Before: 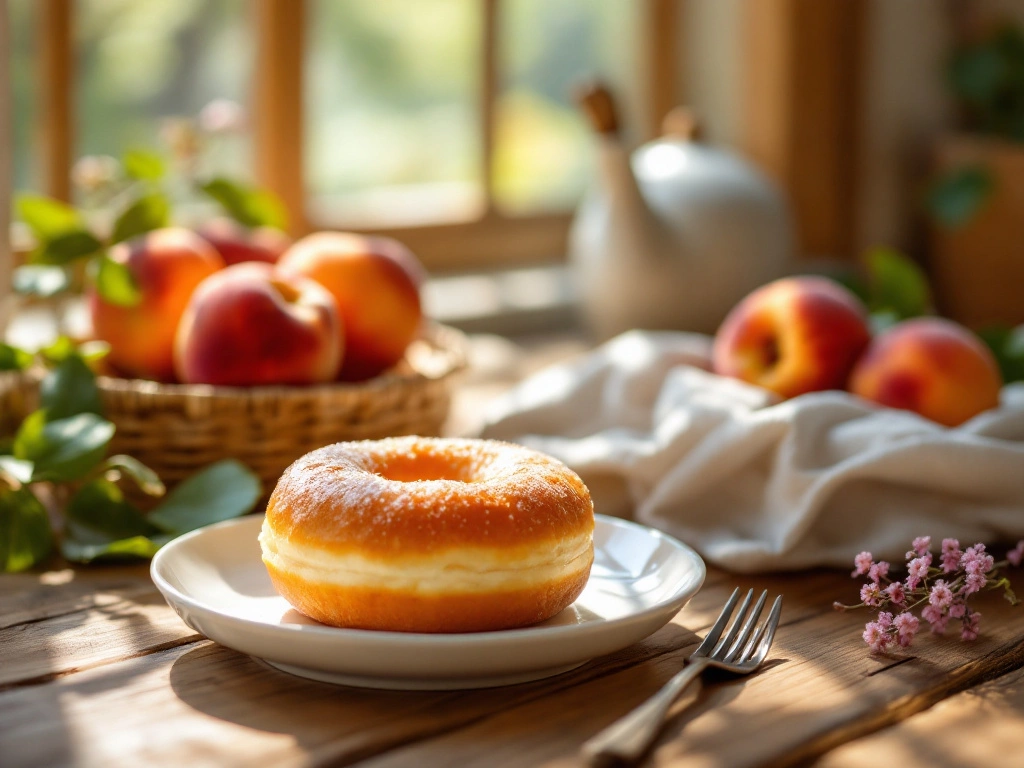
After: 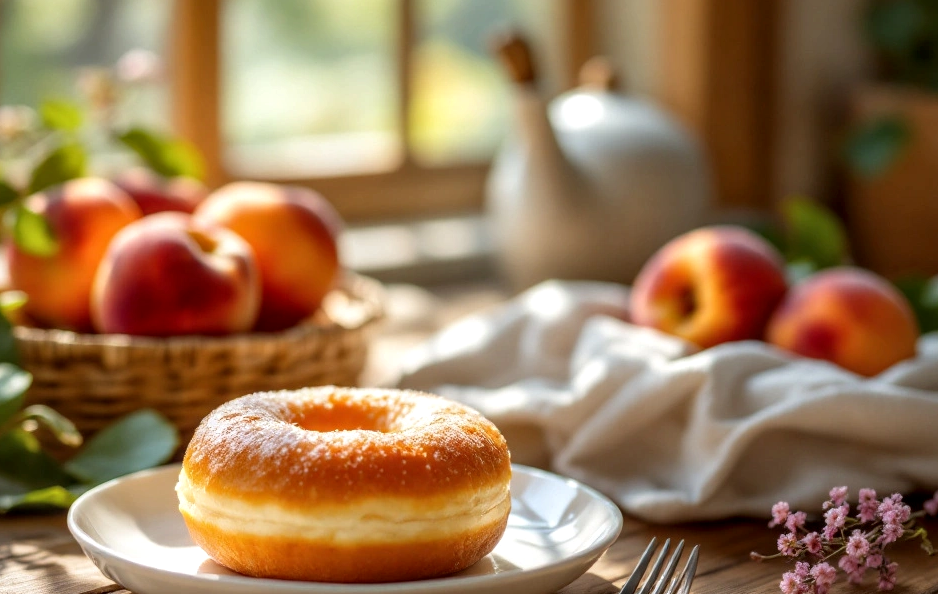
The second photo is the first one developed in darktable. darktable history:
crop: left 8.155%, top 6.611%, bottom 15.385%
local contrast: on, module defaults
